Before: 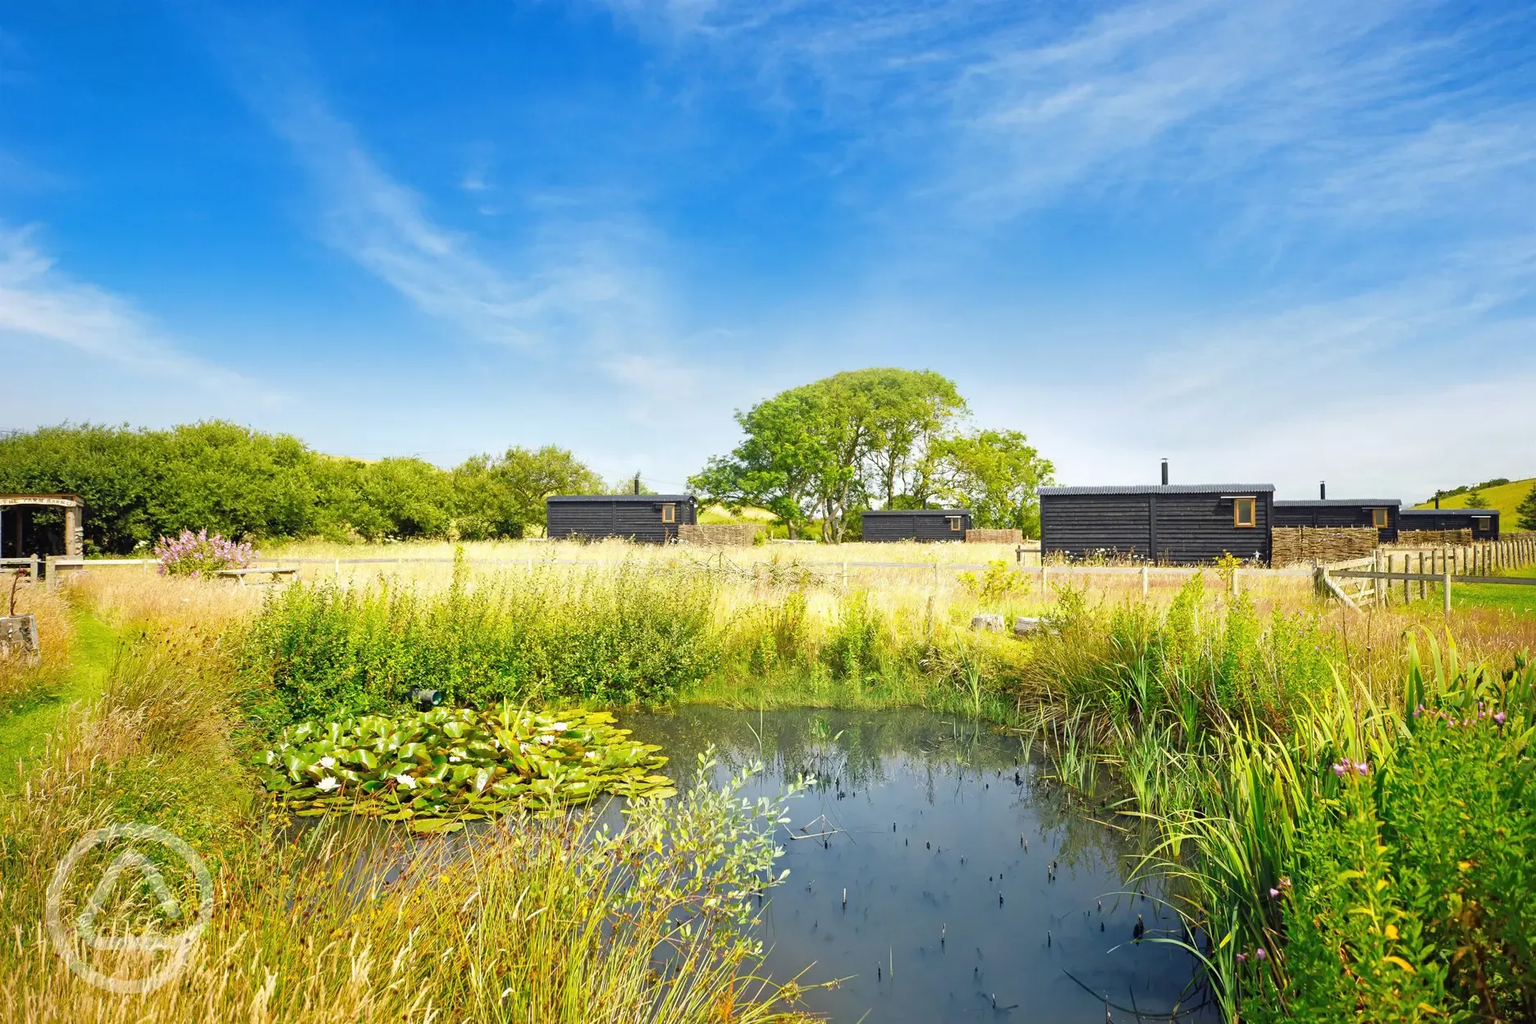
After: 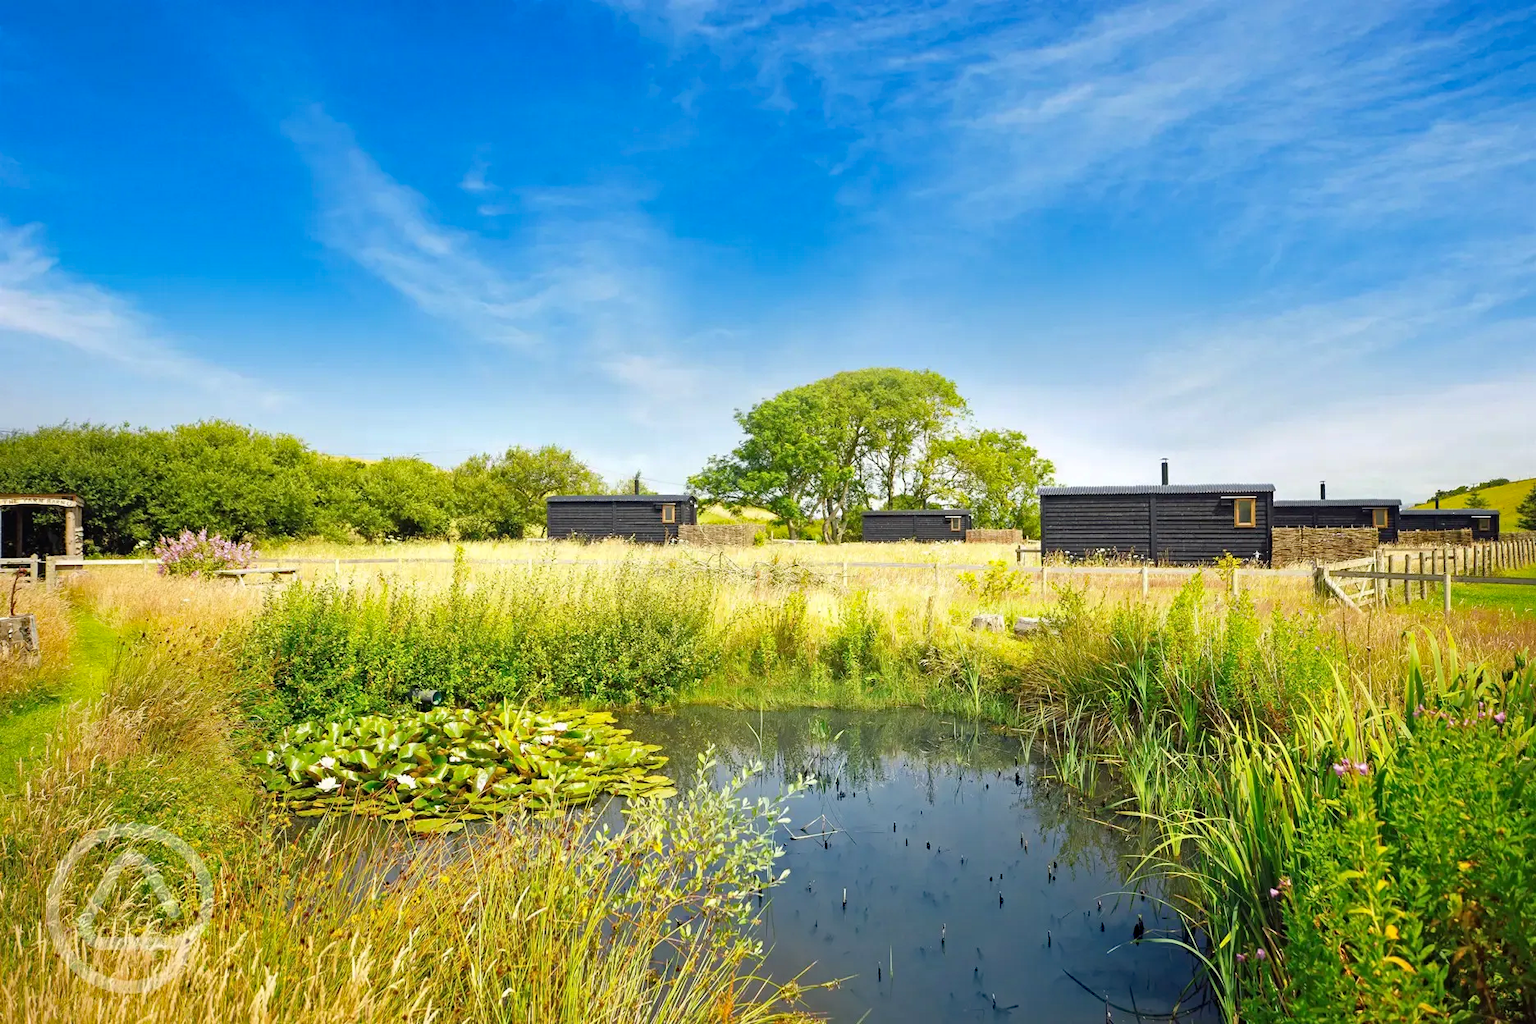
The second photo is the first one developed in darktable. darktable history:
haze removal: strength 0.3, distance 0.253, compatibility mode true, adaptive false
